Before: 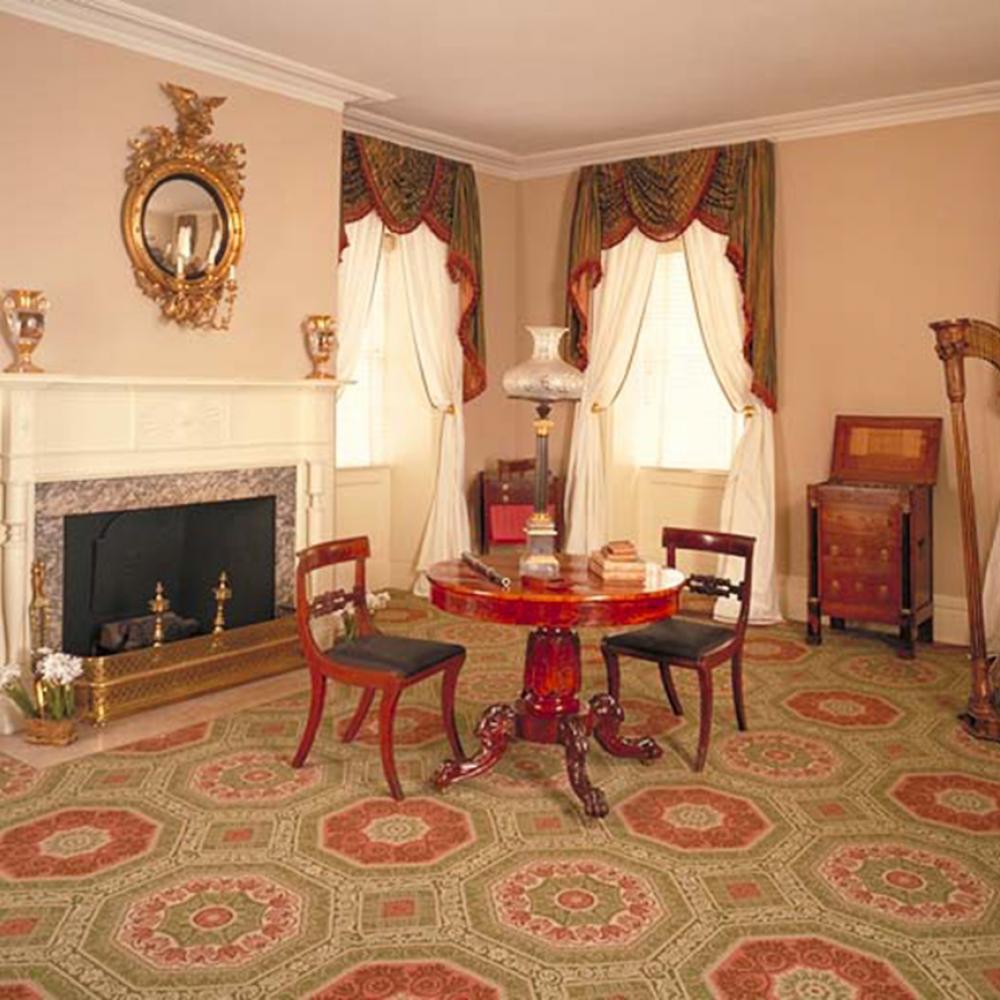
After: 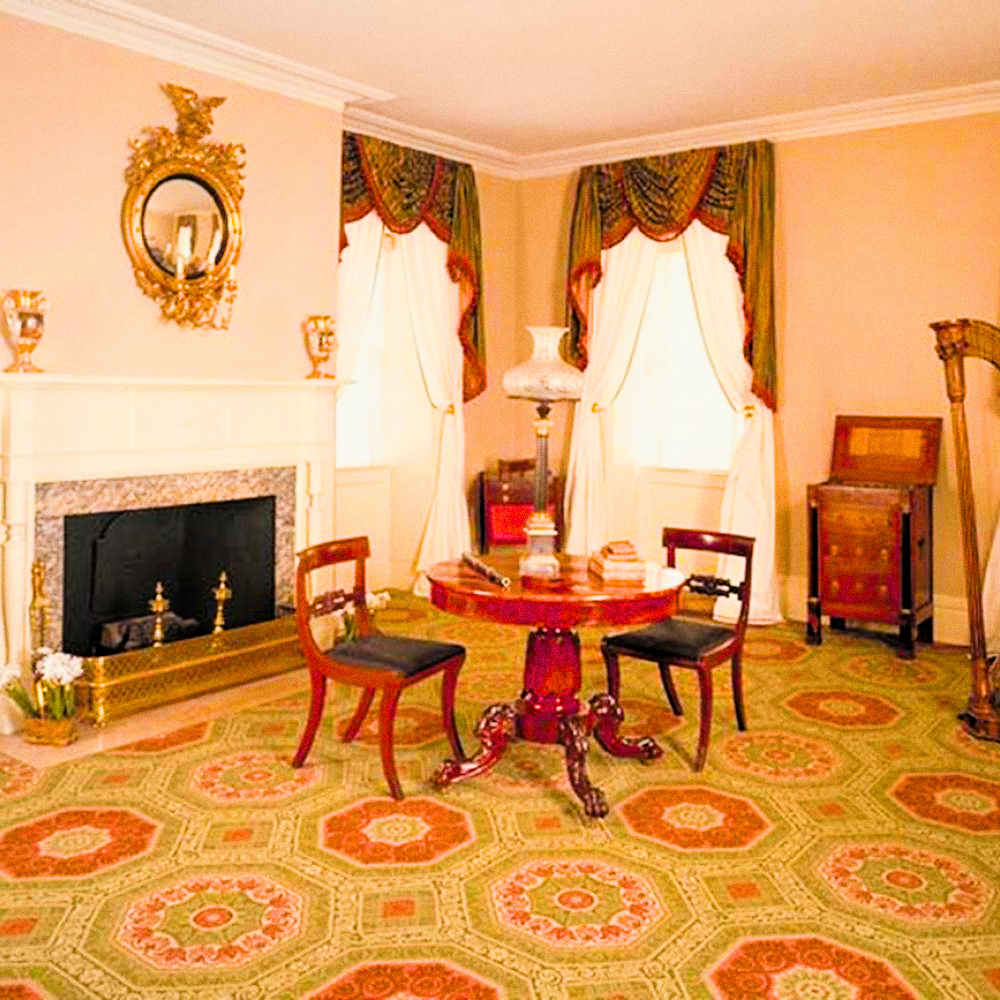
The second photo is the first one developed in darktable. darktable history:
grain: coarseness 0.09 ISO
filmic rgb: black relative exposure -5 EV, hardness 2.88, contrast 1.4, highlights saturation mix -30%
exposure: exposure 0.77 EV, compensate highlight preservation false
color balance rgb: linear chroma grading › global chroma 15%, perceptual saturation grading › global saturation 30%
